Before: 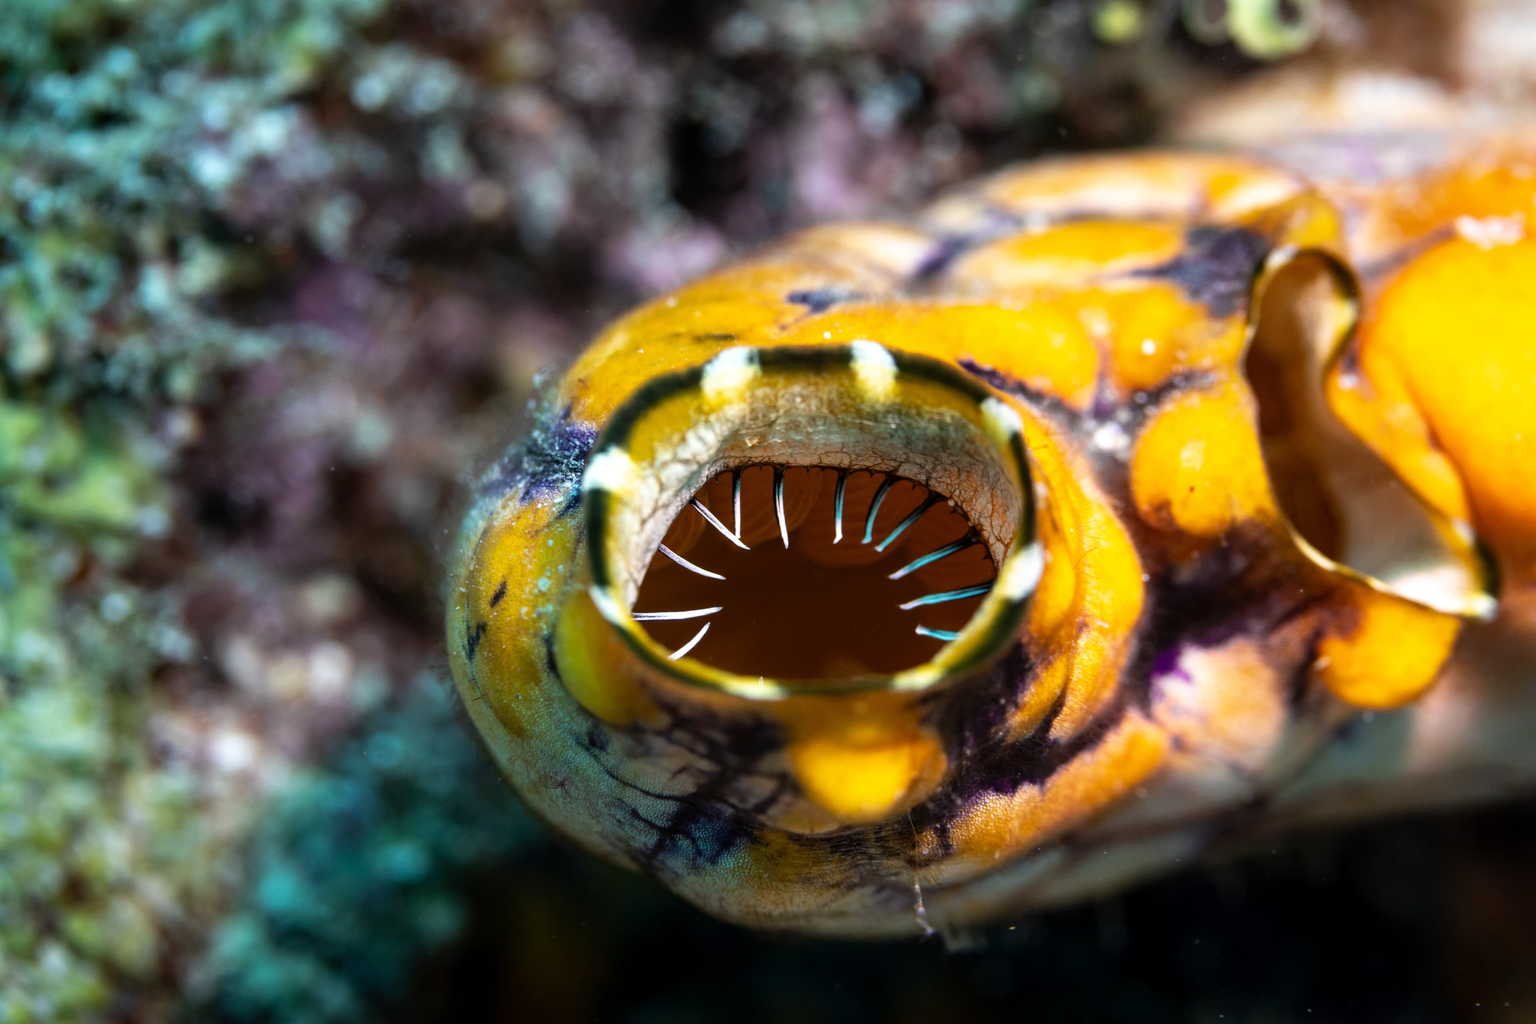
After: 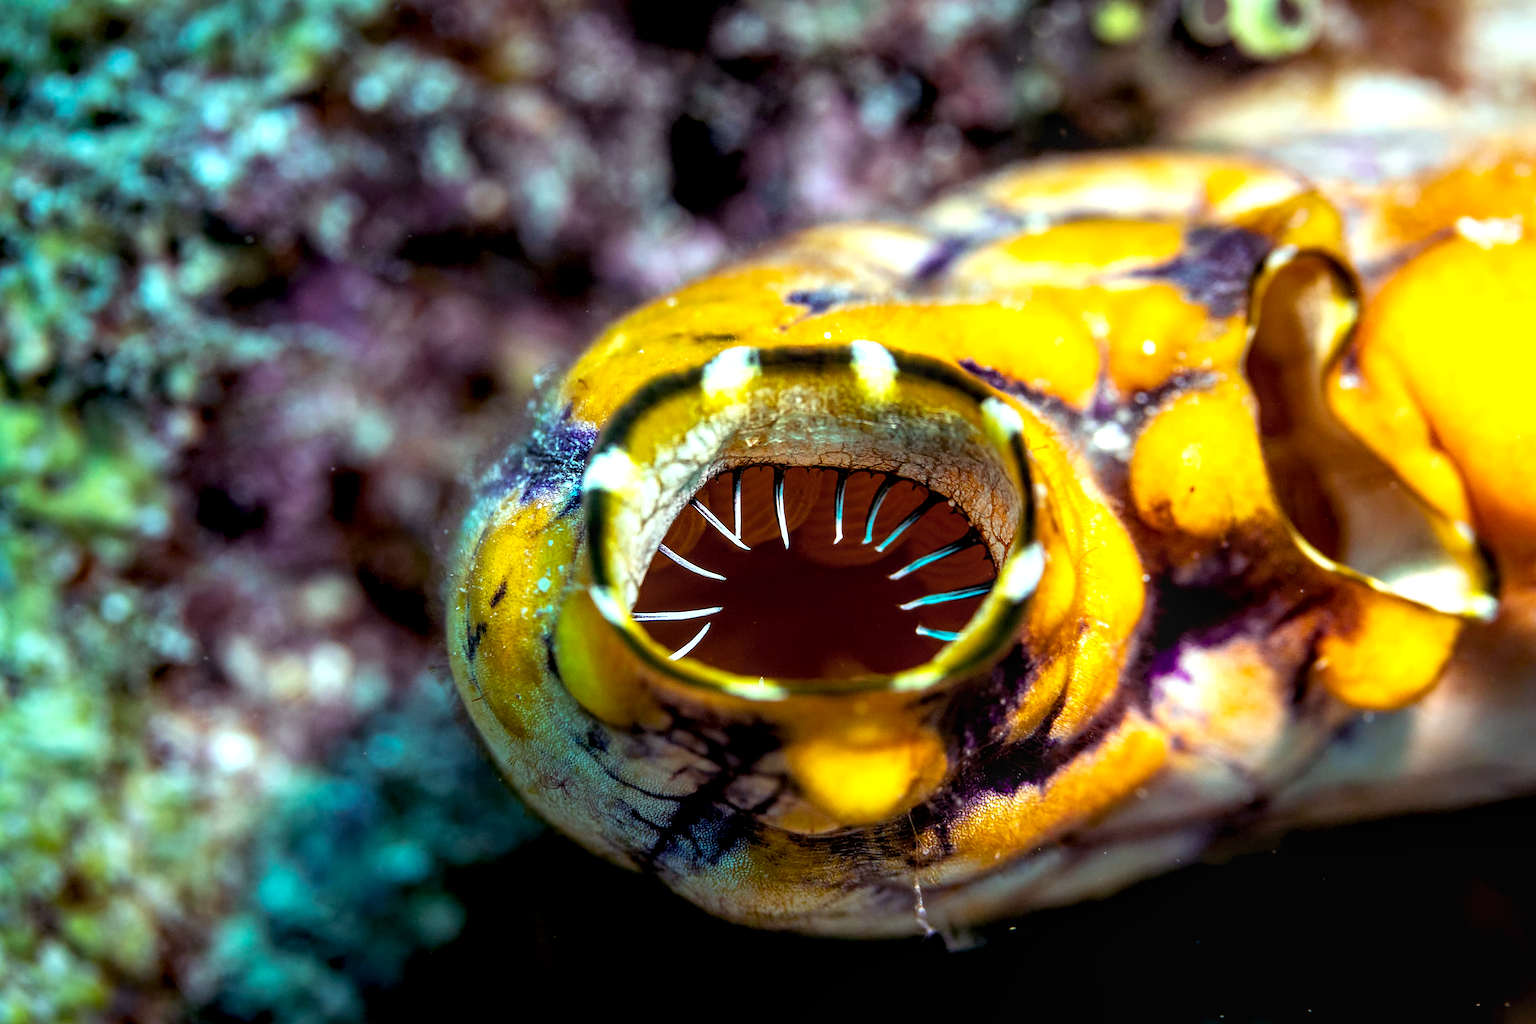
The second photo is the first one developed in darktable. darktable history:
exposure: black level correction 0.007, exposure 0.159 EV, compensate highlight preservation false
sharpen: on, module defaults
local contrast: on, module defaults
tone equalizer: on, module defaults
color balance rgb: shadows lift › luminance 0.49%, shadows lift › chroma 6.83%, shadows lift › hue 300.29°, power › hue 208.98°, highlights gain › luminance 20.24%, highlights gain › chroma 2.73%, highlights gain › hue 173.85°, perceptual saturation grading › global saturation 18.05%
